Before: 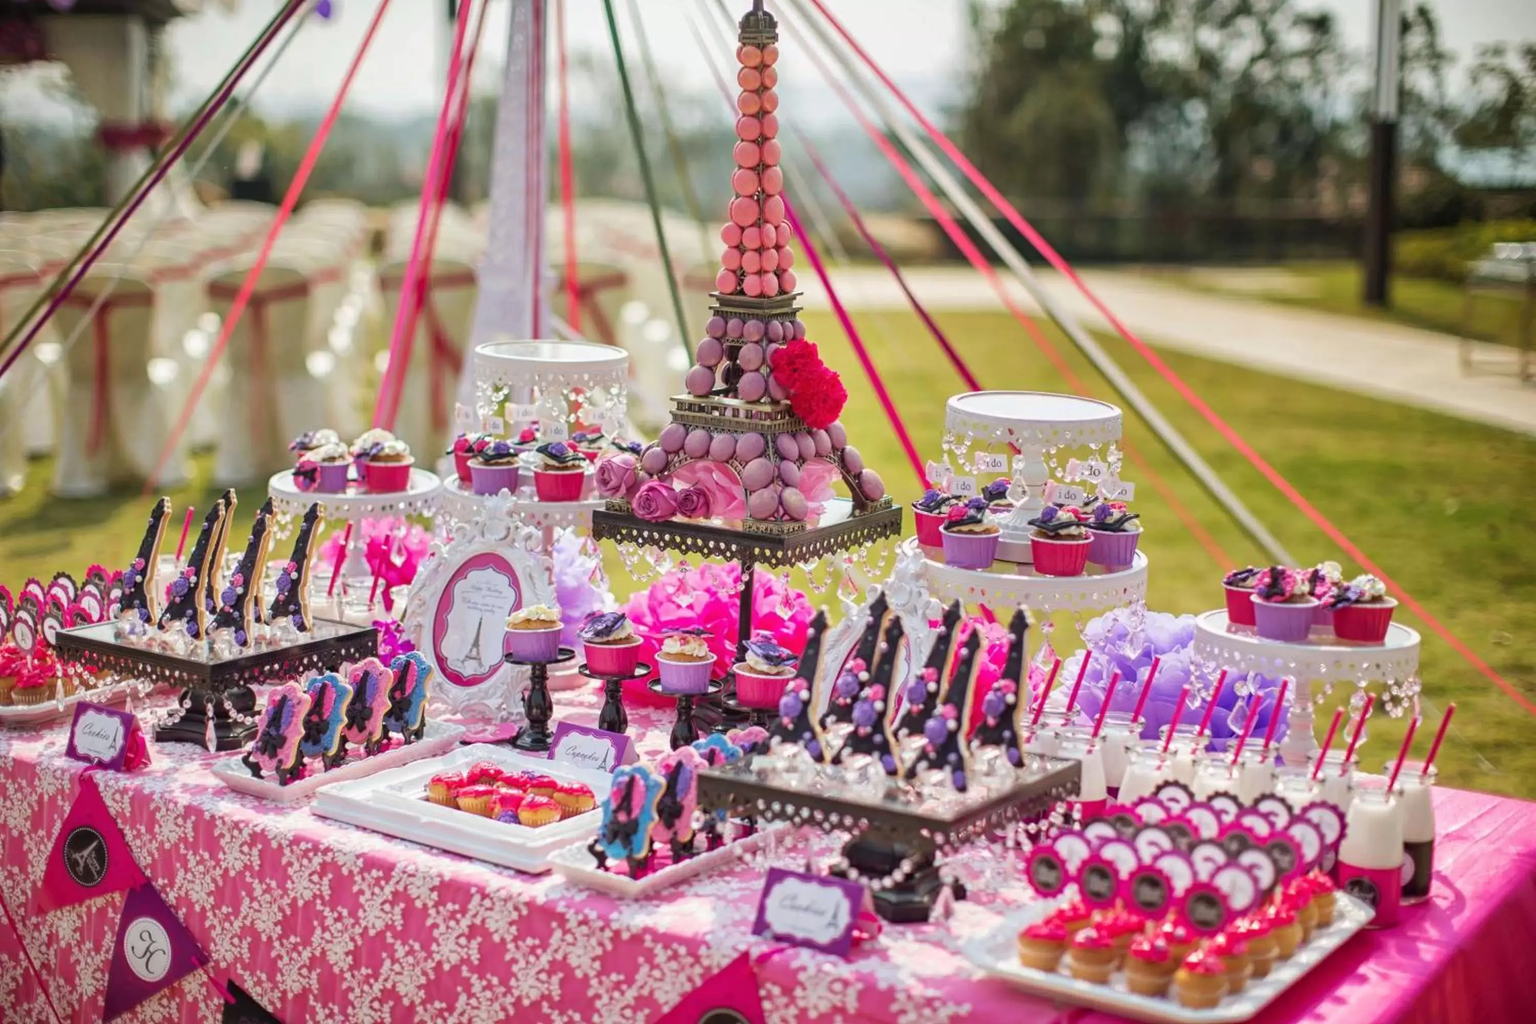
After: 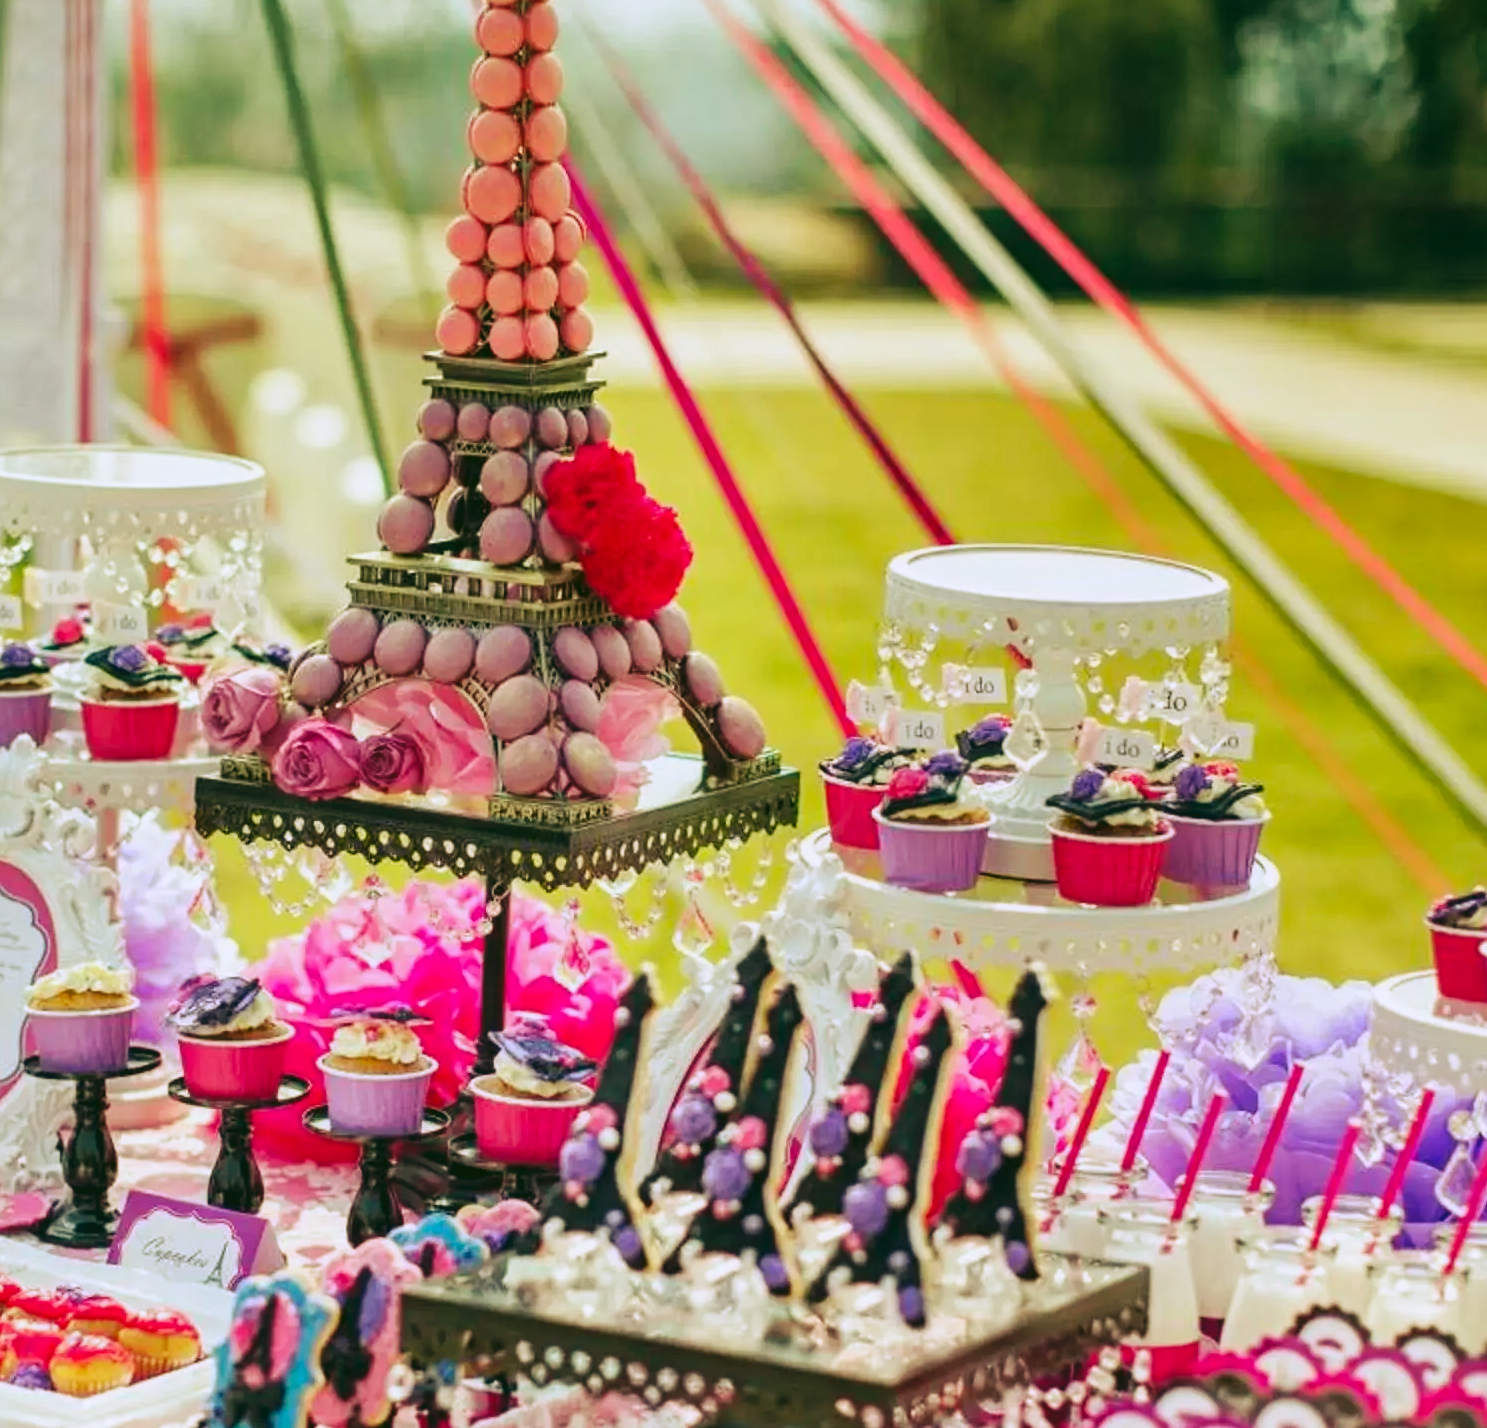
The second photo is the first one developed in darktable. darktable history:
crop: left 32.075%, top 10.976%, right 18.355%, bottom 17.596%
rgb curve: curves: ch0 [(0.123, 0.061) (0.995, 0.887)]; ch1 [(0.06, 0.116) (1, 0.906)]; ch2 [(0, 0) (0.824, 0.69) (1, 1)], mode RGB, independent channels, compensate middle gray true
base curve: curves: ch0 [(0, 0) (0.032, 0.025) (0.121, 0.166) (0.206, 0.329) (0.605, 0.79) (1, 1)], preserve colors none
